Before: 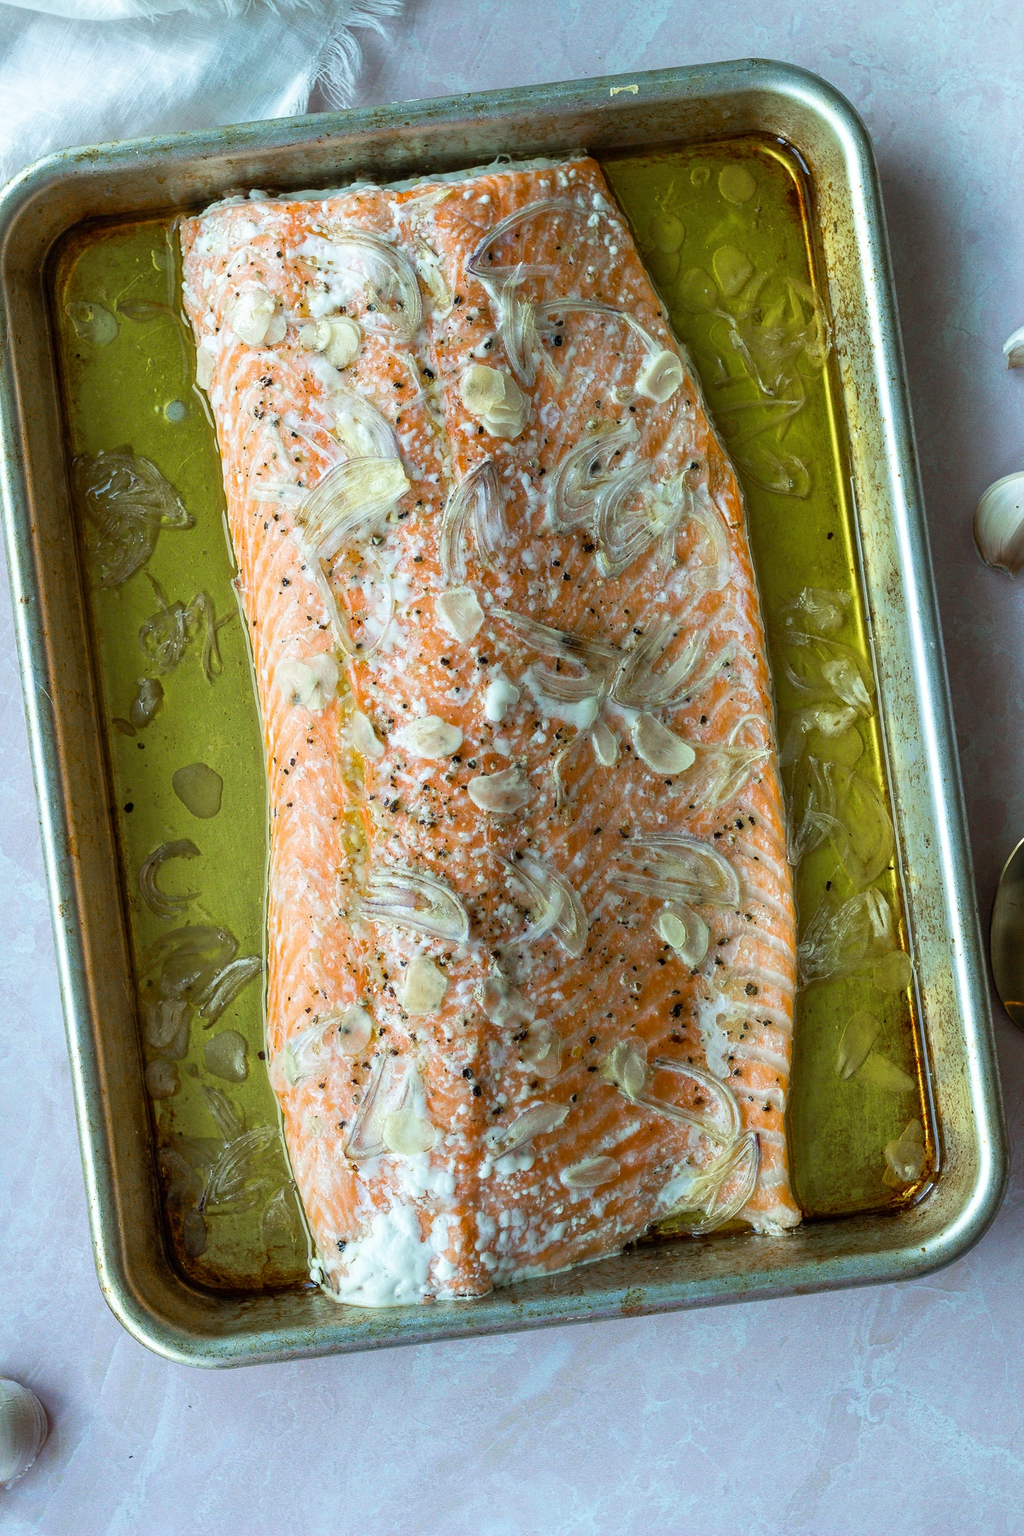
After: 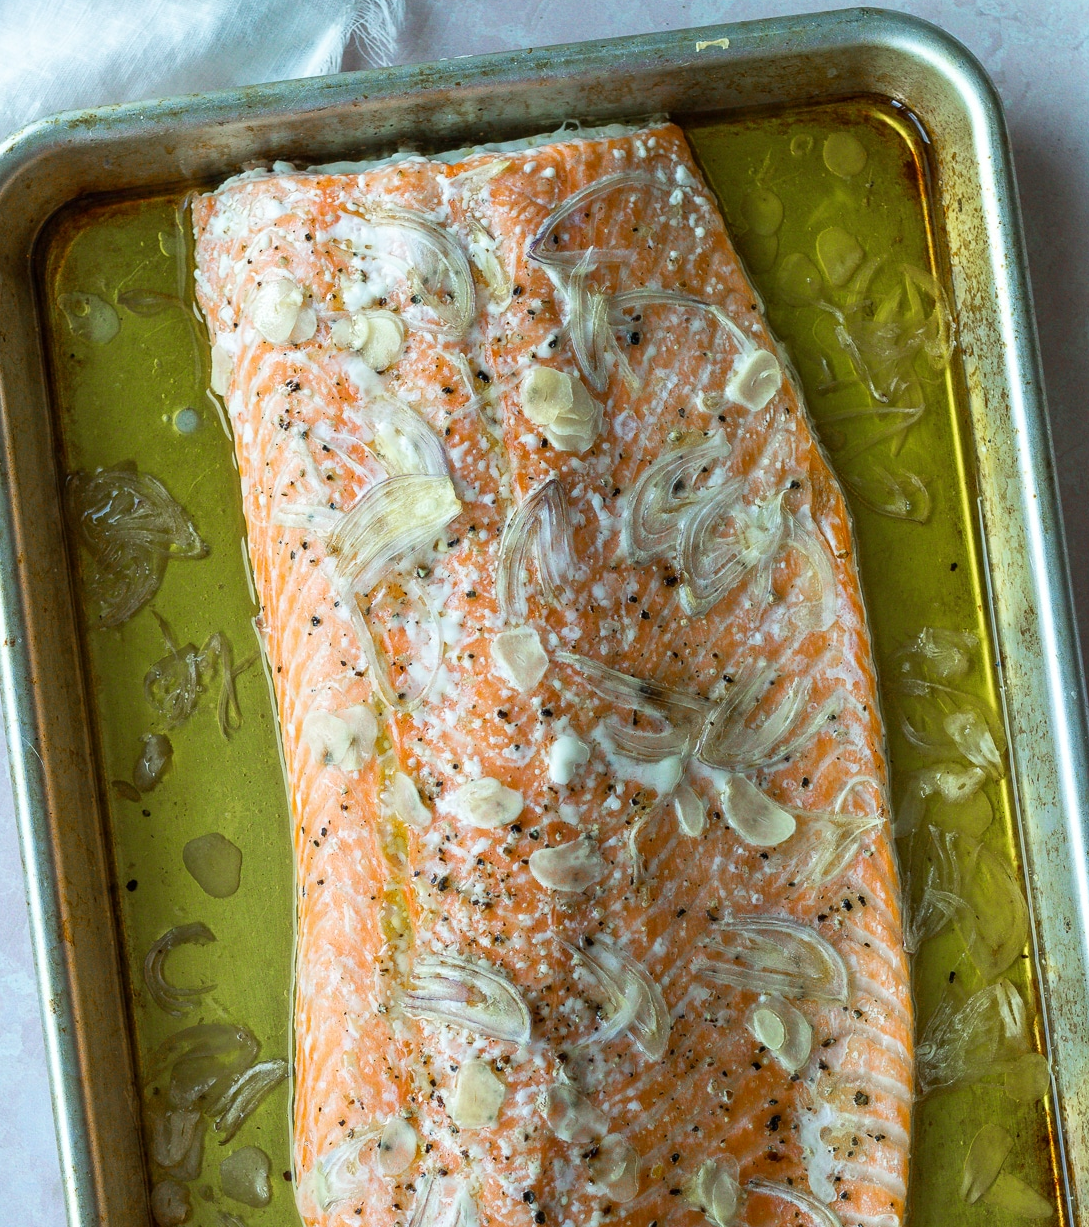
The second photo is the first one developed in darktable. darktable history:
crop: left 1.594%, top 3.4%, right 7.63%, bottom 28.409%
